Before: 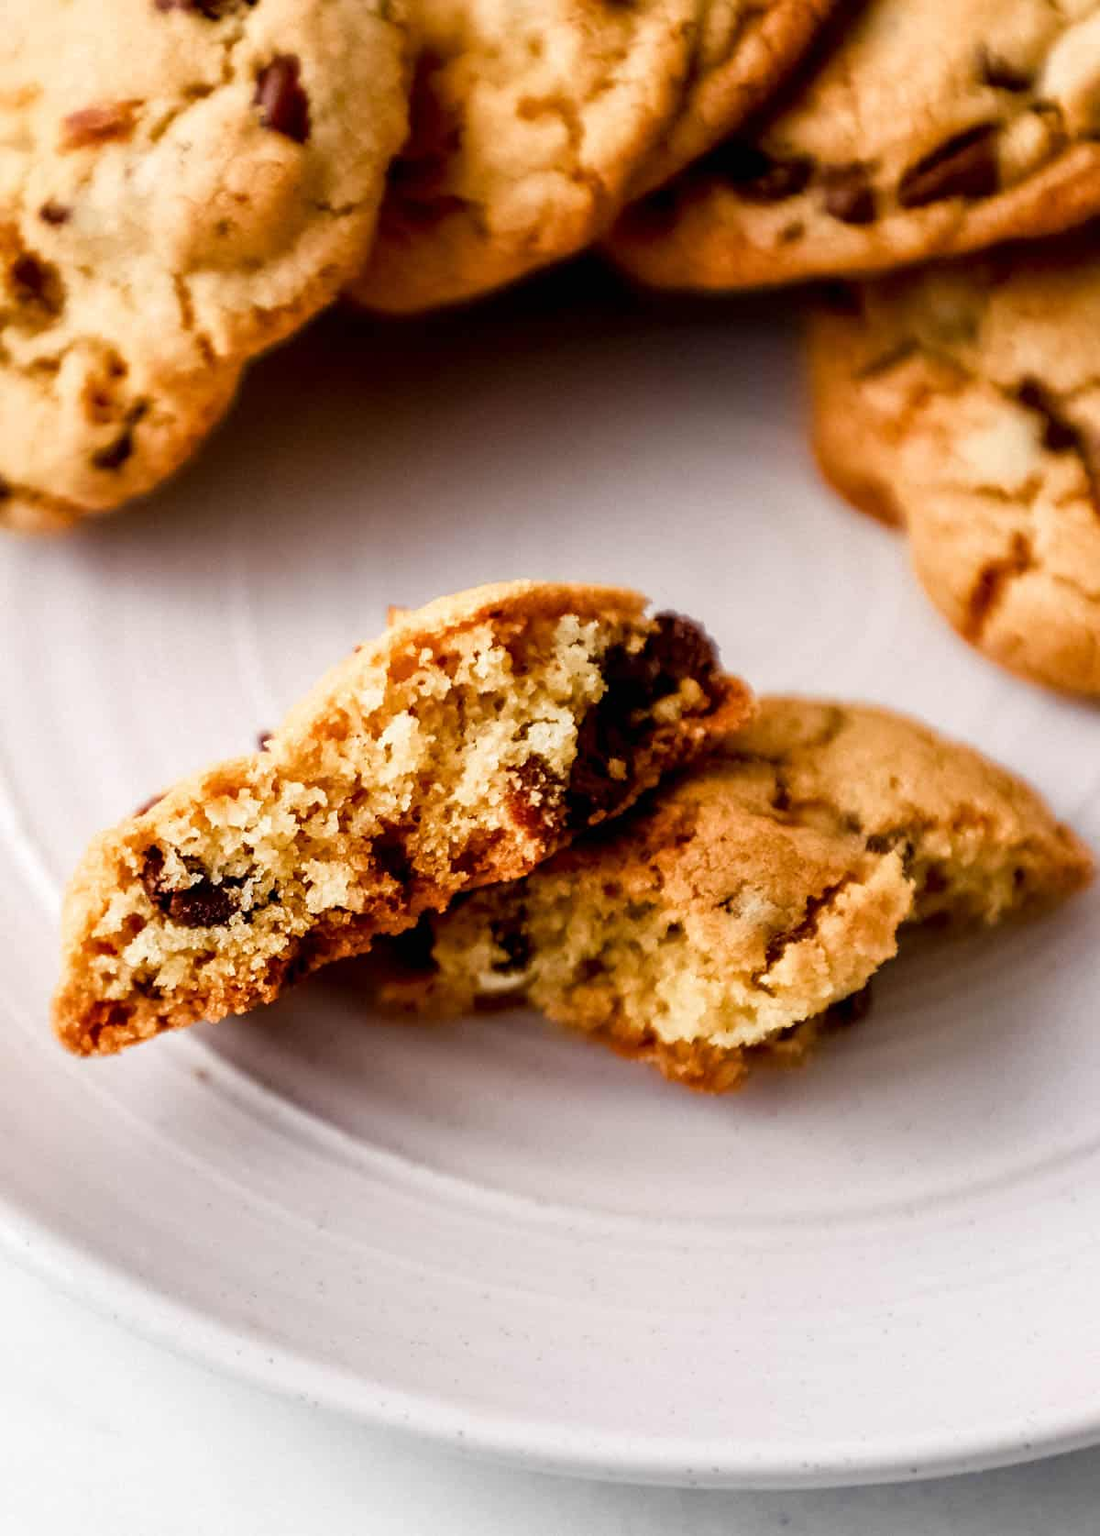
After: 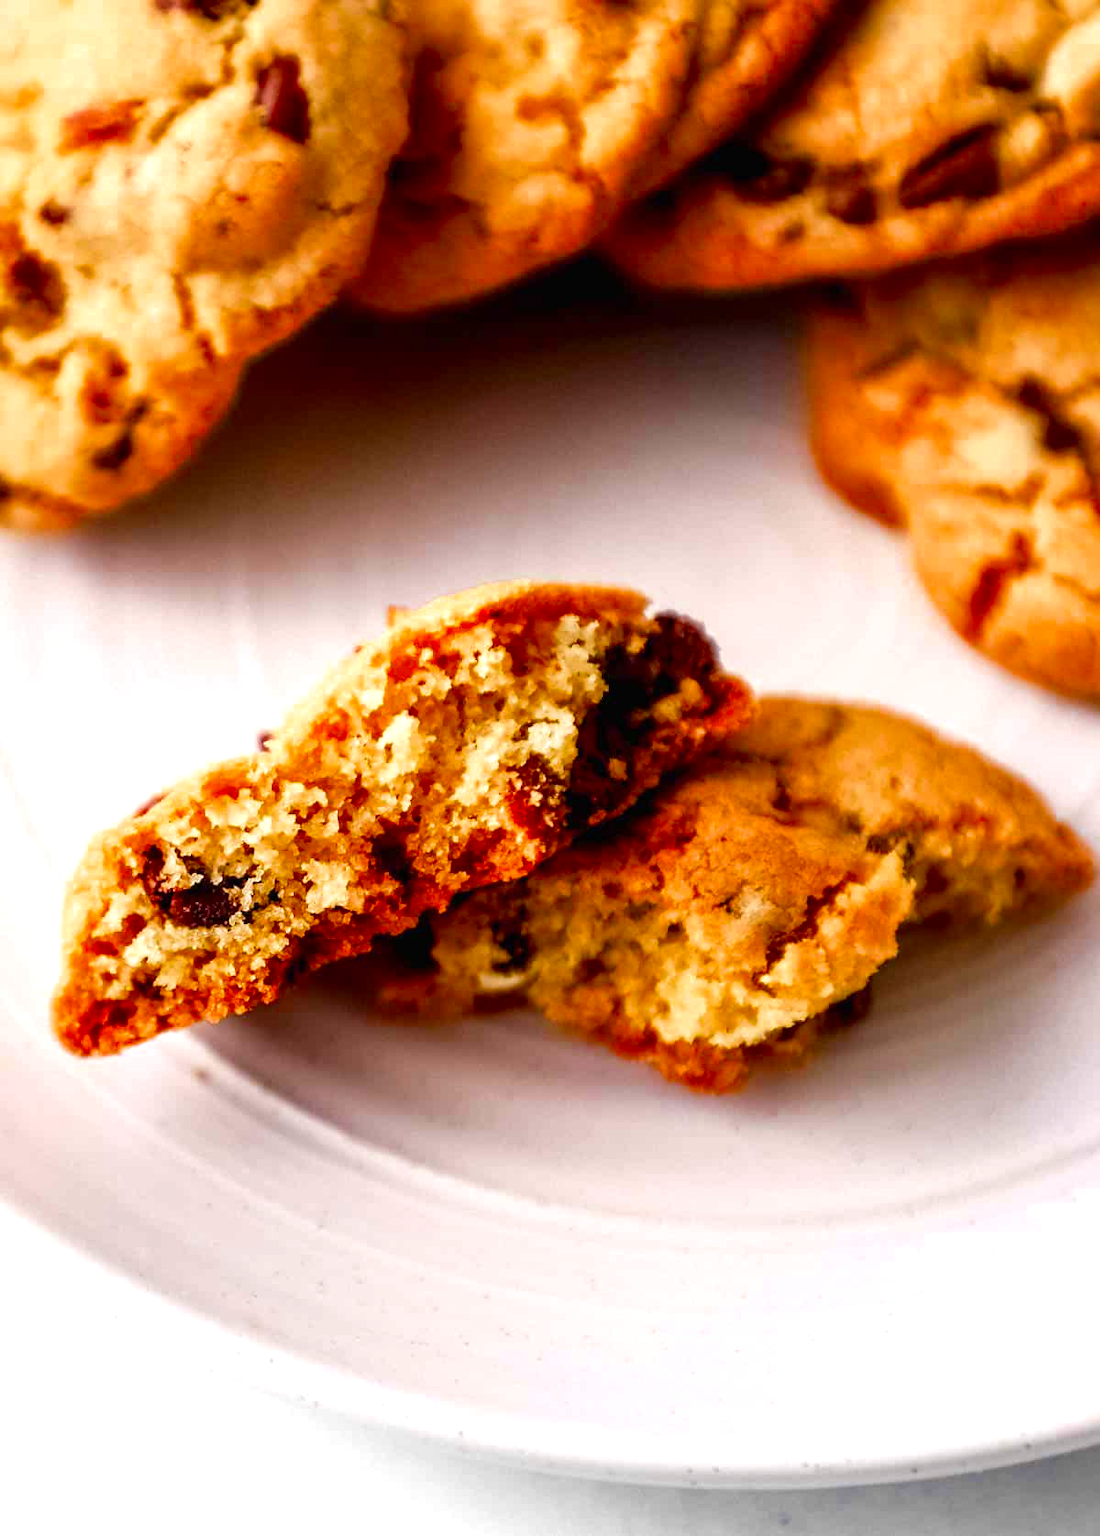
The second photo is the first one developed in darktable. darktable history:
exposure: black level correction 0, exposure 0.5 EV, compensate exposure bias true, compensate highlight preservation false
color zones: curves: ch0 [(0, 0.425) (0.143, 0.422) (0.286, 0.42) (0.429, 0.419) (0.571, 0.419) (0.714, 0.42) (0.857, 0.422) (1, 0.425)]; ch1 [(0, 0.666) (0.143, 0.669) (0.286, 0.671) (0.429, 0.67) (0.571, 0.67) (0.714, 0.67) (0.857, 0.67) (1, 0.666)]
